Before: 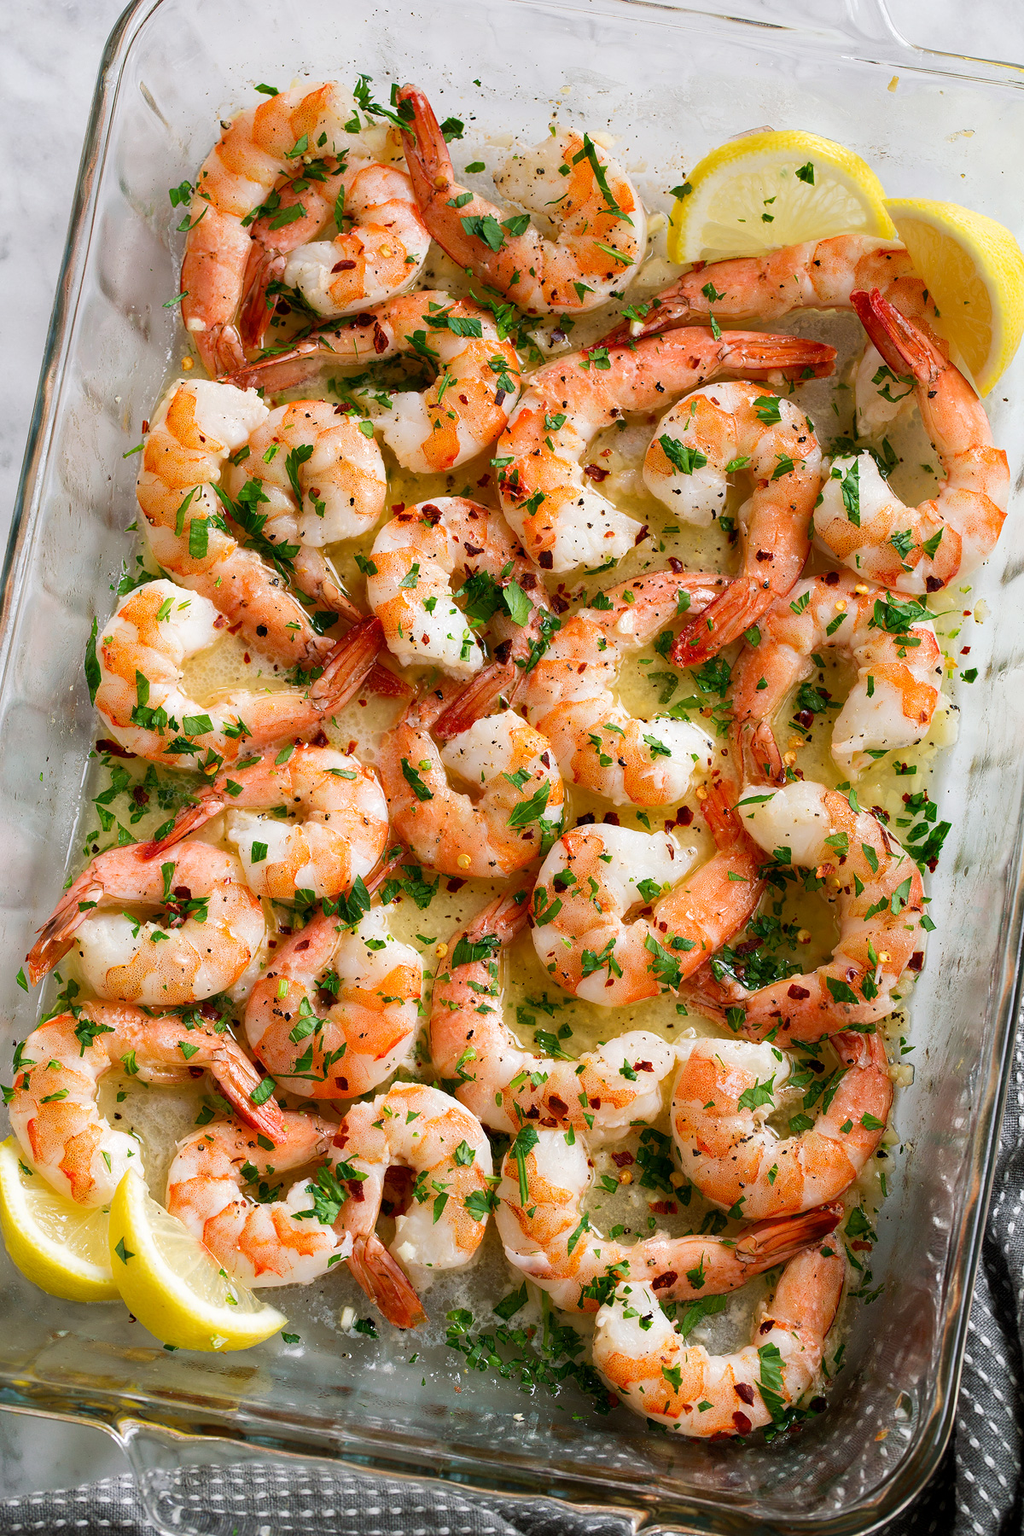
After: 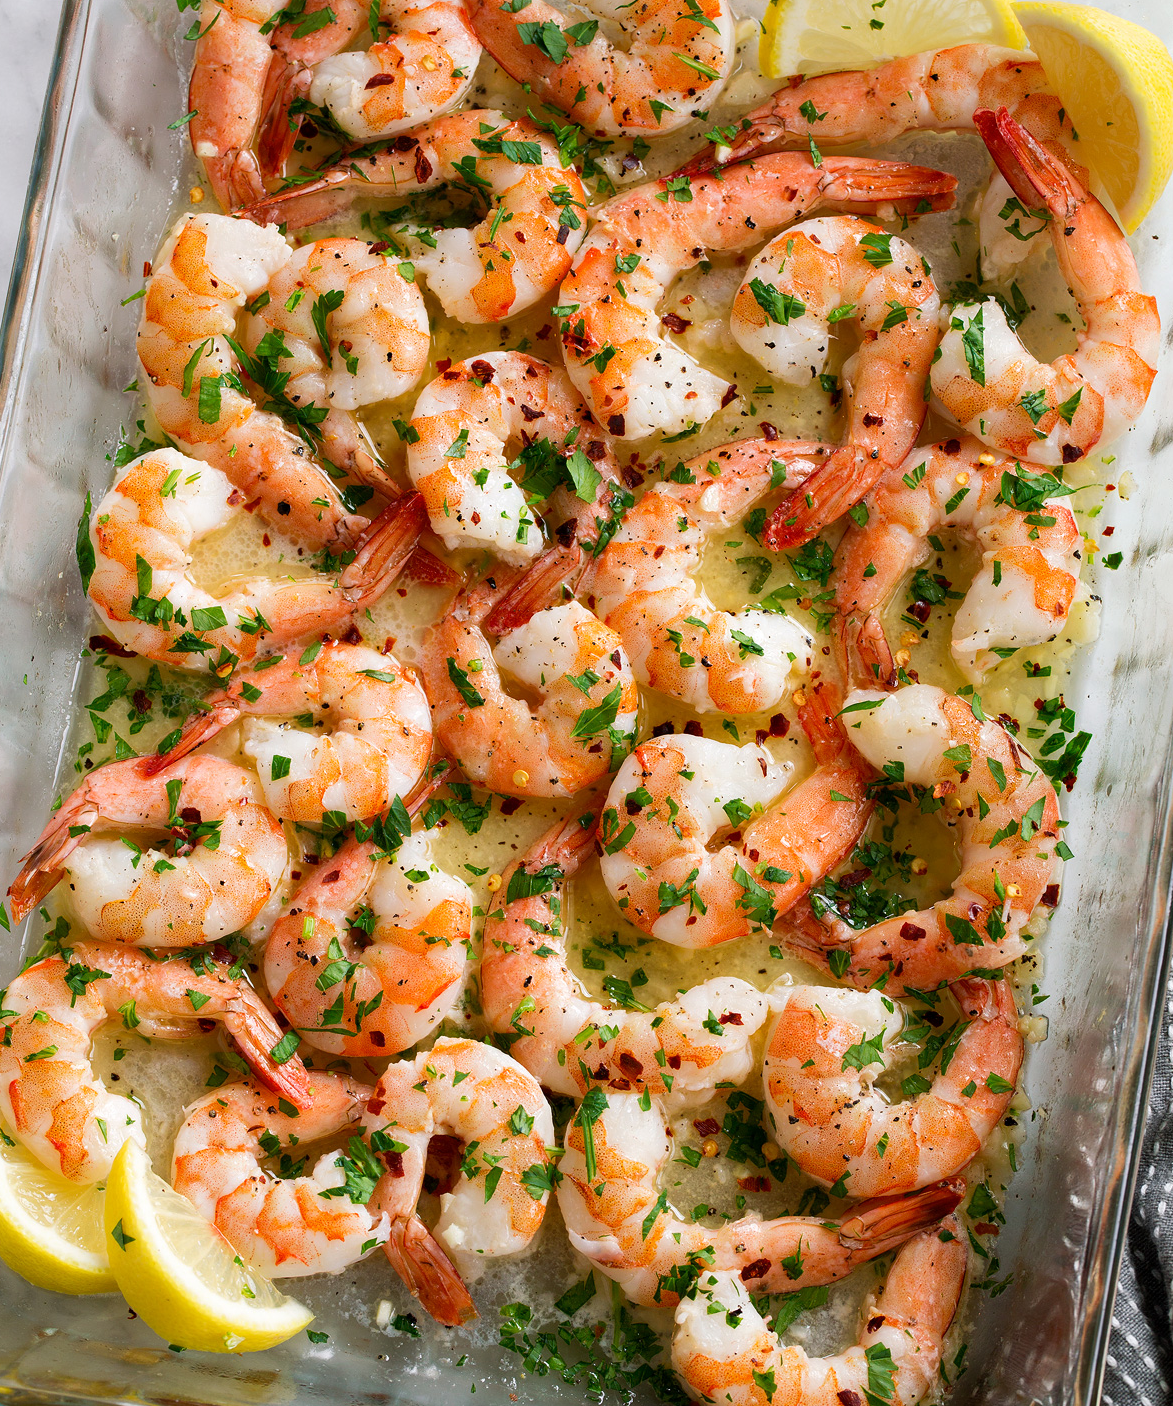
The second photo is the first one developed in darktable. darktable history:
crop and rotate: left 1.922%, top 12.837%, right 0.311%, bottom 9.025%
